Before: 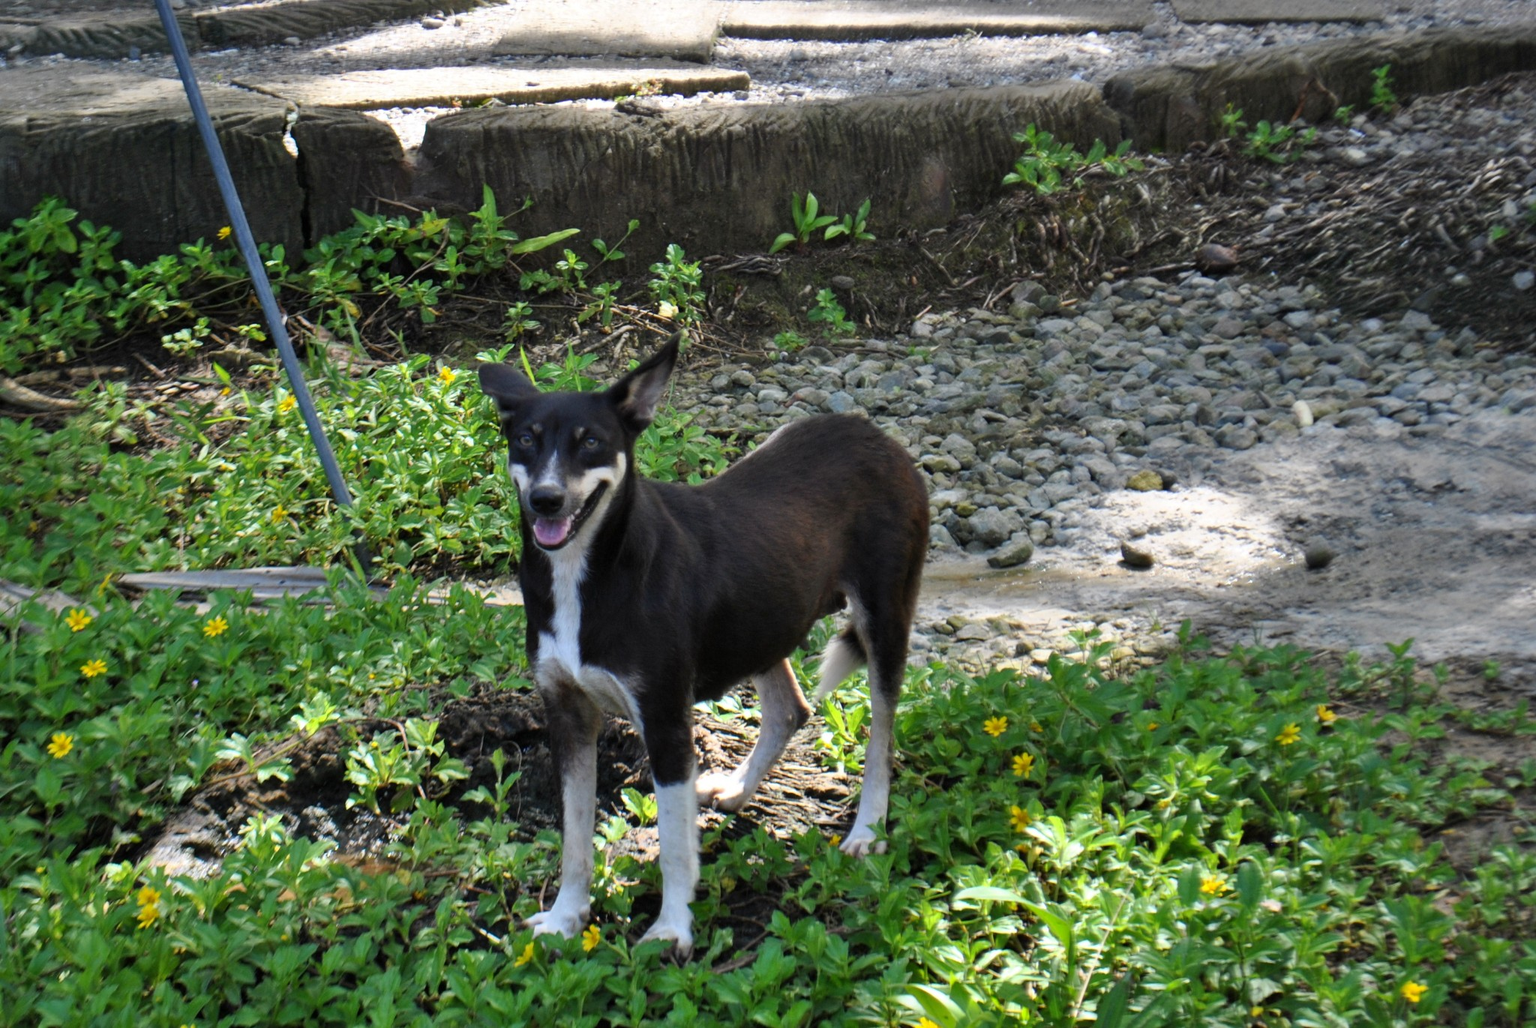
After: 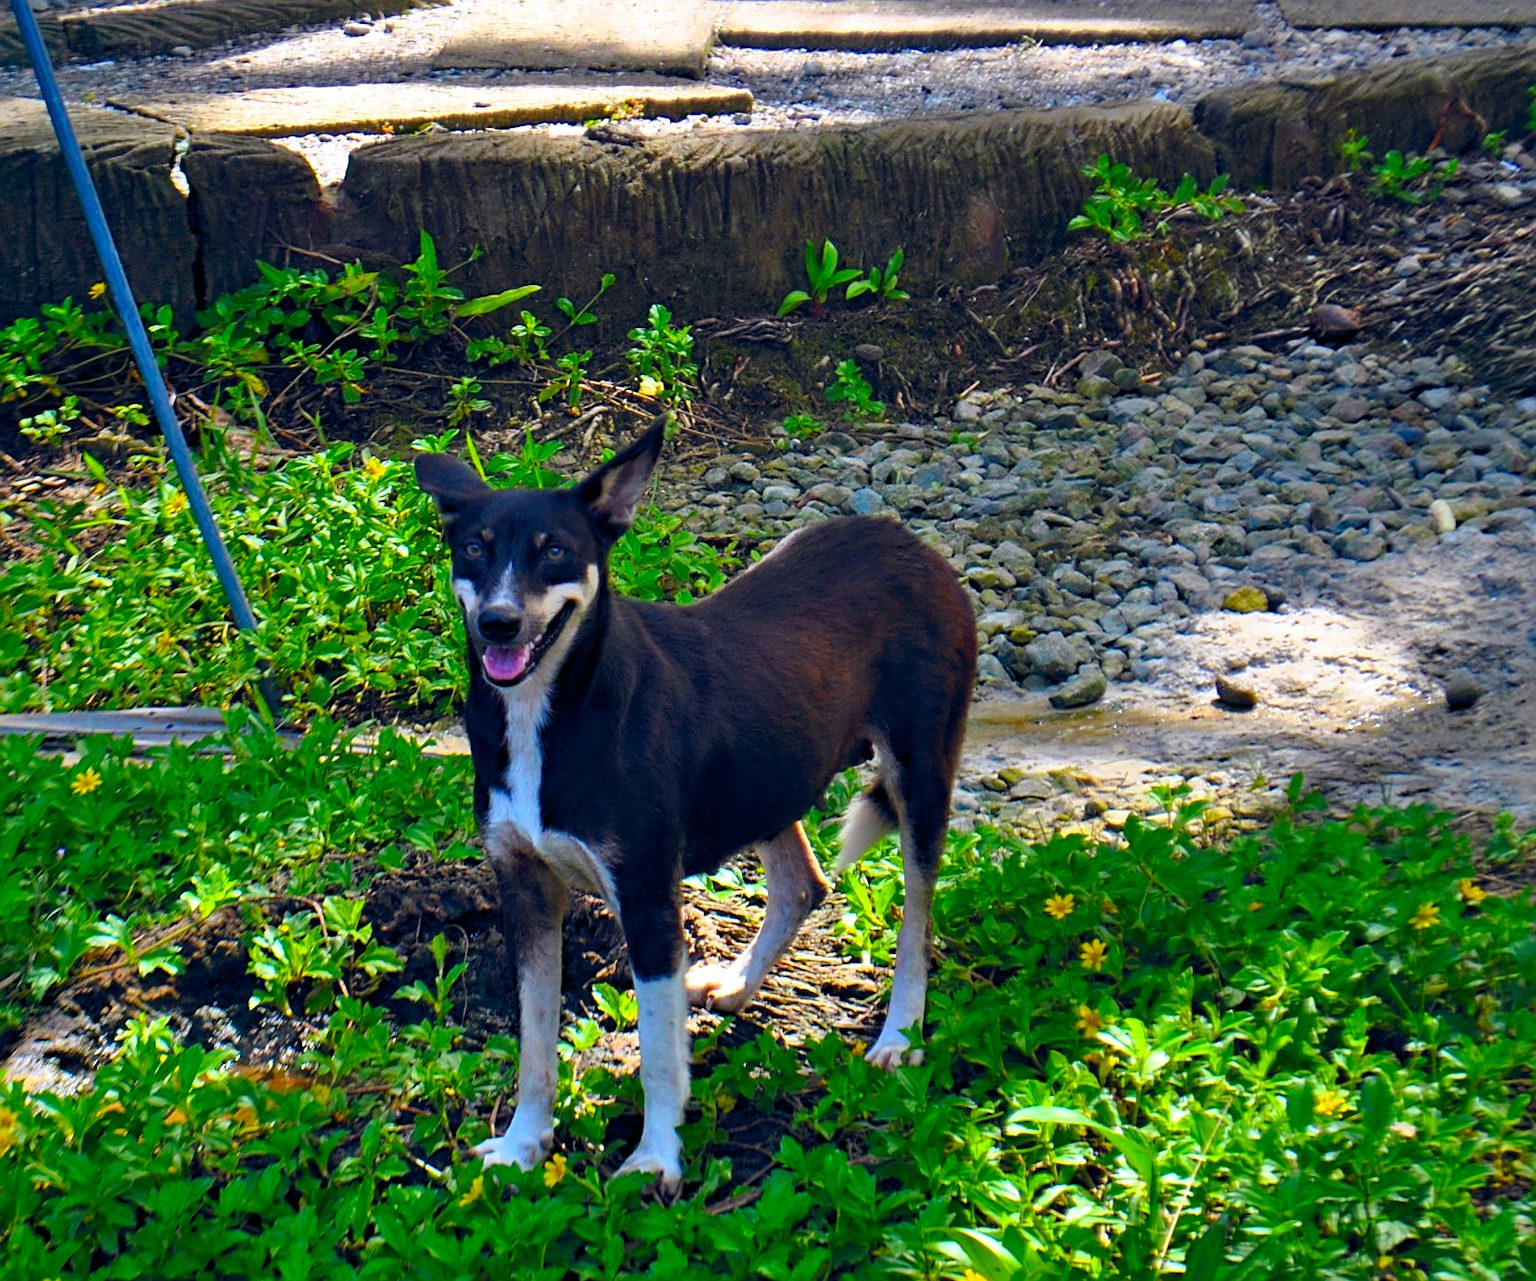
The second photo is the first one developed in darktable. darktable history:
haze removal: compatibility mode true, adaptive false
sharpen: on, module defaults
crop and rotate: left 9.523%, right 10.277%
contrast brightness saturation: brightness -0.017, saturation 0.362
color balance rgb: power › chroma 0.281%, power › hue 22.37°, global offset › chroma 0.126%, global offset › hue 253.82°, linear chroma grading › global chroma 5.234%, perceptual saturation grading › global saturation 30.637%, global vibrance 20%
